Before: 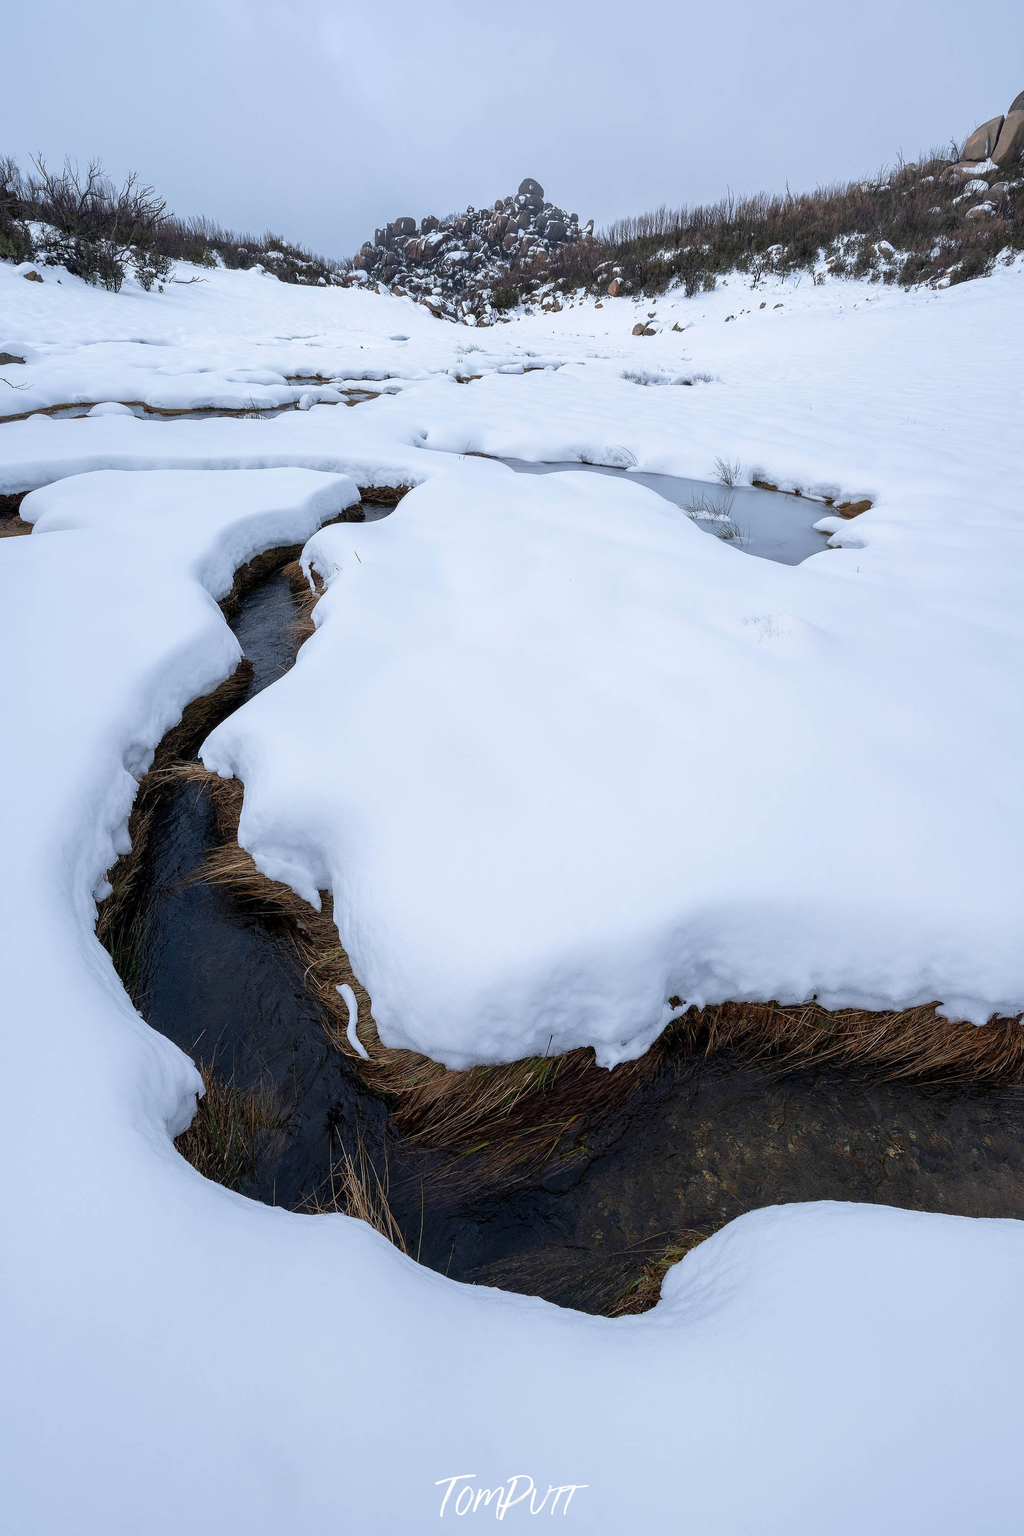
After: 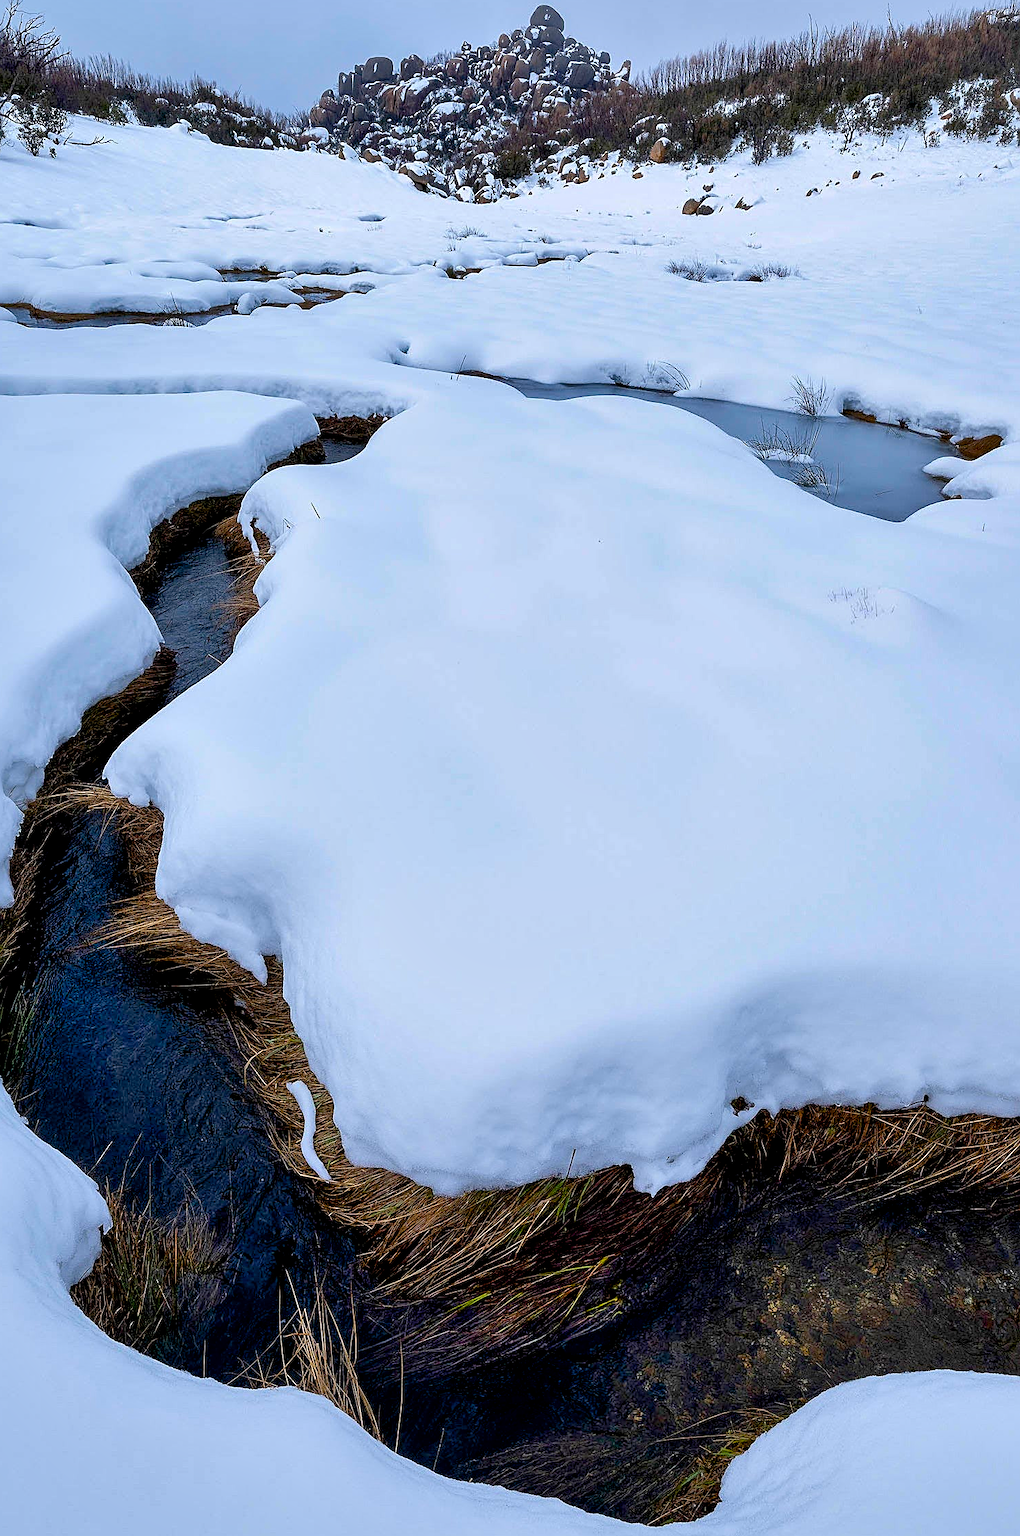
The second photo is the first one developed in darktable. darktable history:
crop and rotate: left 11.873%, top 11.377%, right 13.467%, bottom 13.703%
color balance rgb: linear chroma grading › global chroma 6.914%, perceptual saturation grading › global saturation 30.854%, perceptual brilliance grading › global brilliance 2.677%, perceptual brilliance grading › highlights -3.289%, perceptual brilliance grading › shadows 2.9%, global vibrance 20%
shadows and highlights: soften with gaussian
sharpen: on, module defaults
exposure: black level correction 0.011, compensate highlight preservation false
